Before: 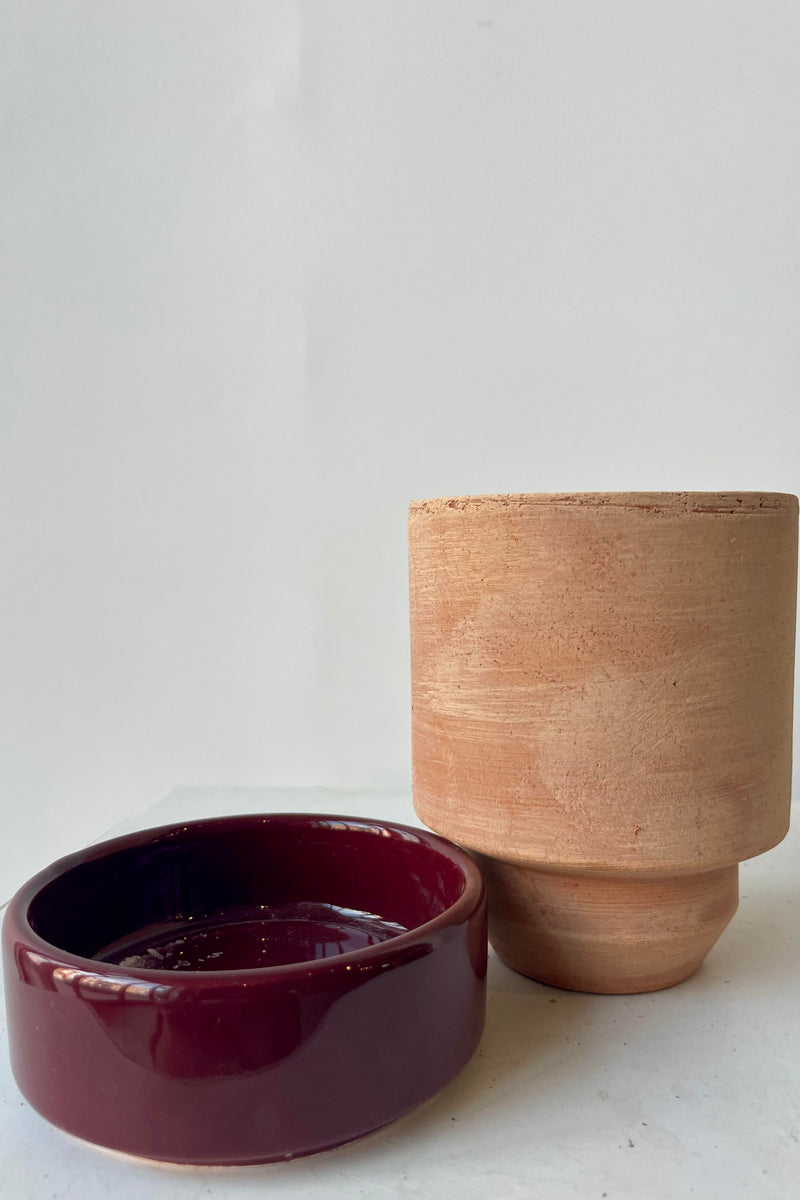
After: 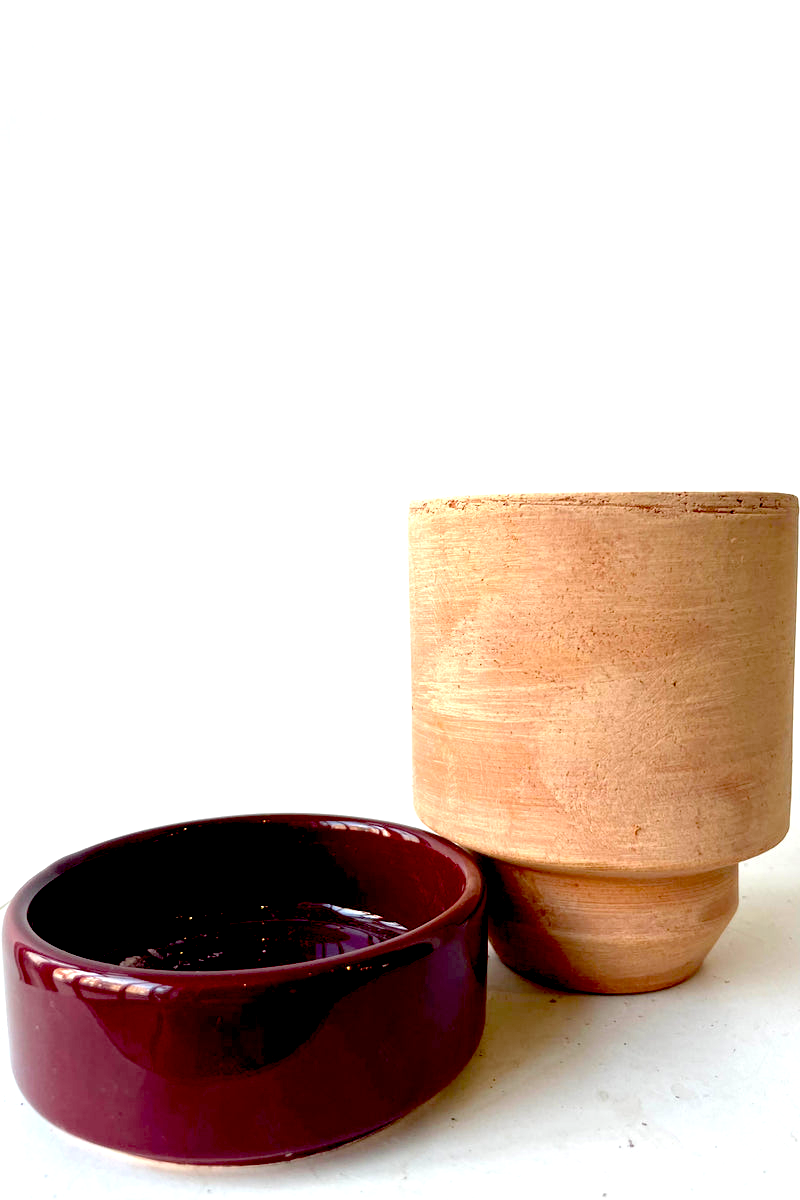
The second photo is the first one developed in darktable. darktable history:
exposure: black level correction 0.036, exposure 0.905 EV, compensate exposure bias true, compensate highlight preservation false
